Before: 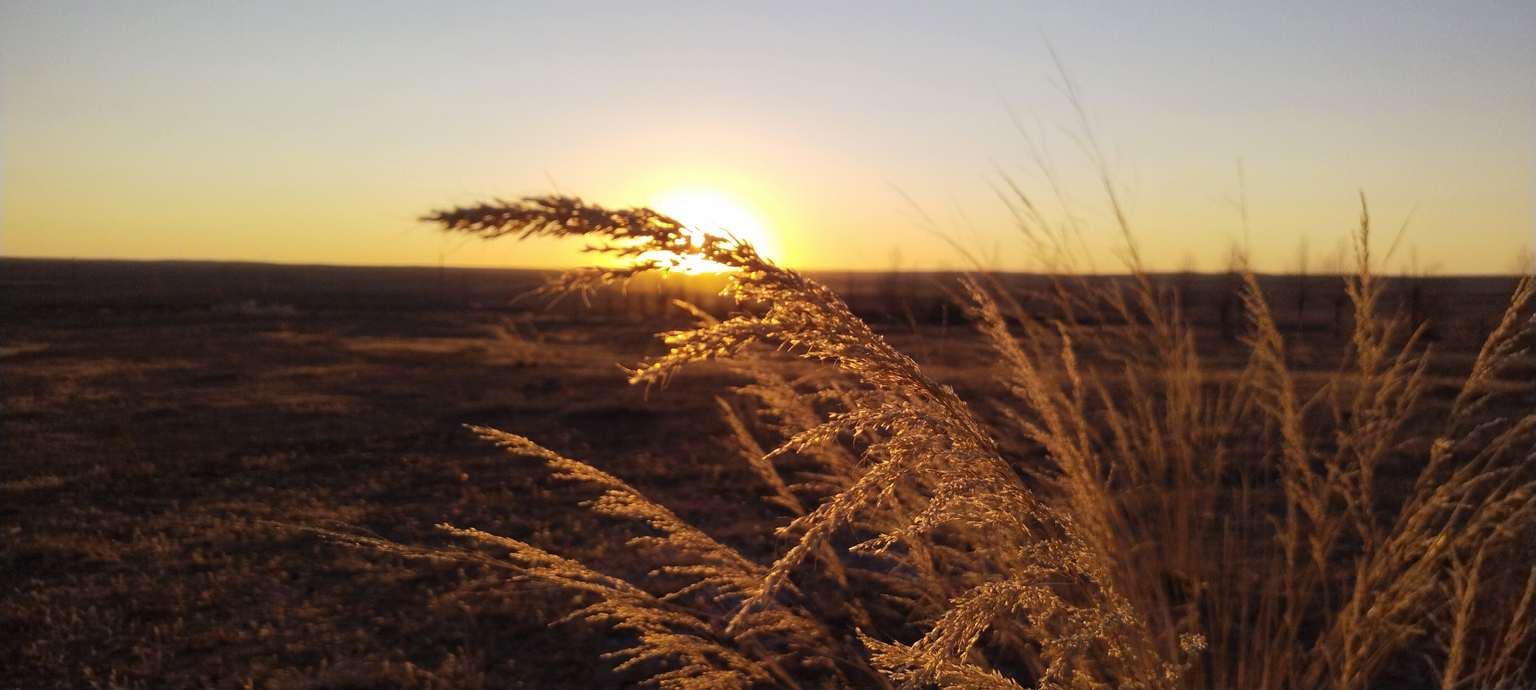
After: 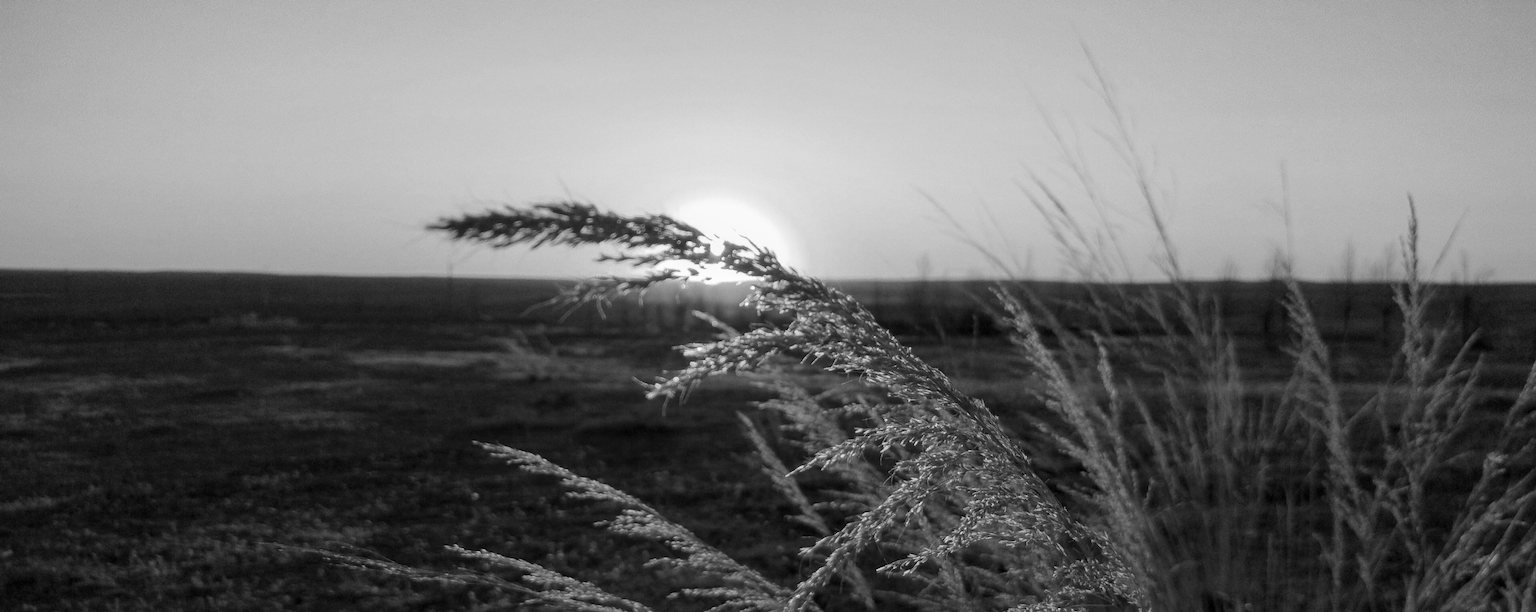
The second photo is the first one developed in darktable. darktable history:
grain: coarseness 0.09 ISO, strength 10%
color calibration: output gray [0.22, 0.42, 0.37, 0], gray › normalize channels true, illuminant same as pipeline (D50), adaptation XYZ, x 0.346, y 0.359, gamut compression 0
crop and rotate: angle 0.2°, left 0.275%, right 3.127%, bottom 14.18%
local contrast: detail 130%
